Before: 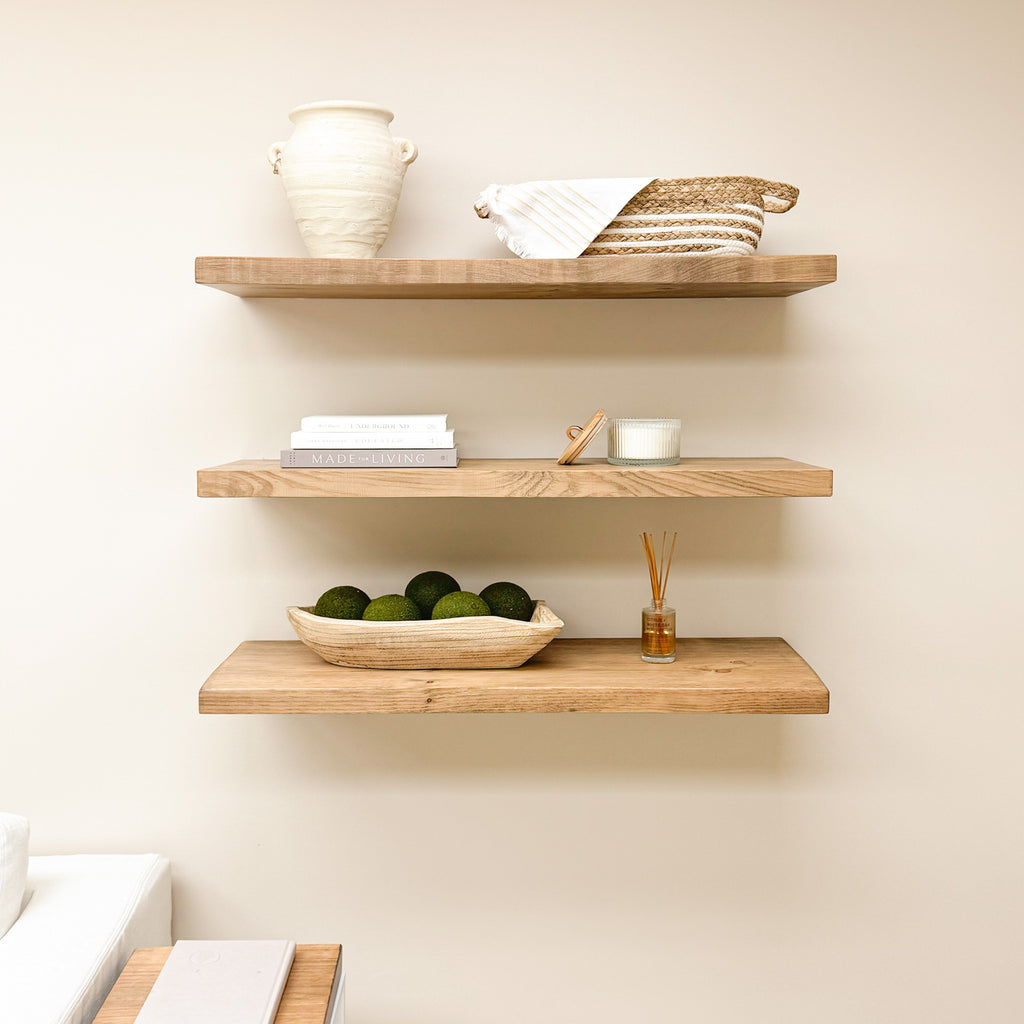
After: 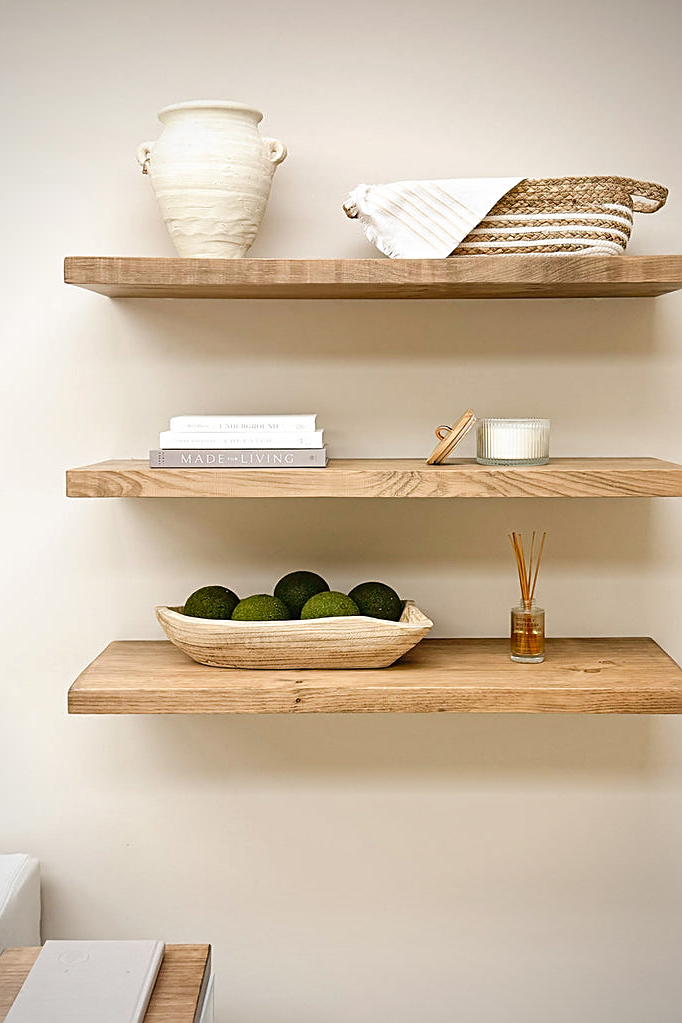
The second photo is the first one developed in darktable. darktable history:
sharpen: on, module defaults
crop and rotate: left 12.889%, right 20.508%
shadows and highlights: shadows 29.48, highlights -30.47, low approximation 0.01, soften with gaussian
vignetting: fall-off start 73.17%, brightness -0.4, saturation -0.297
